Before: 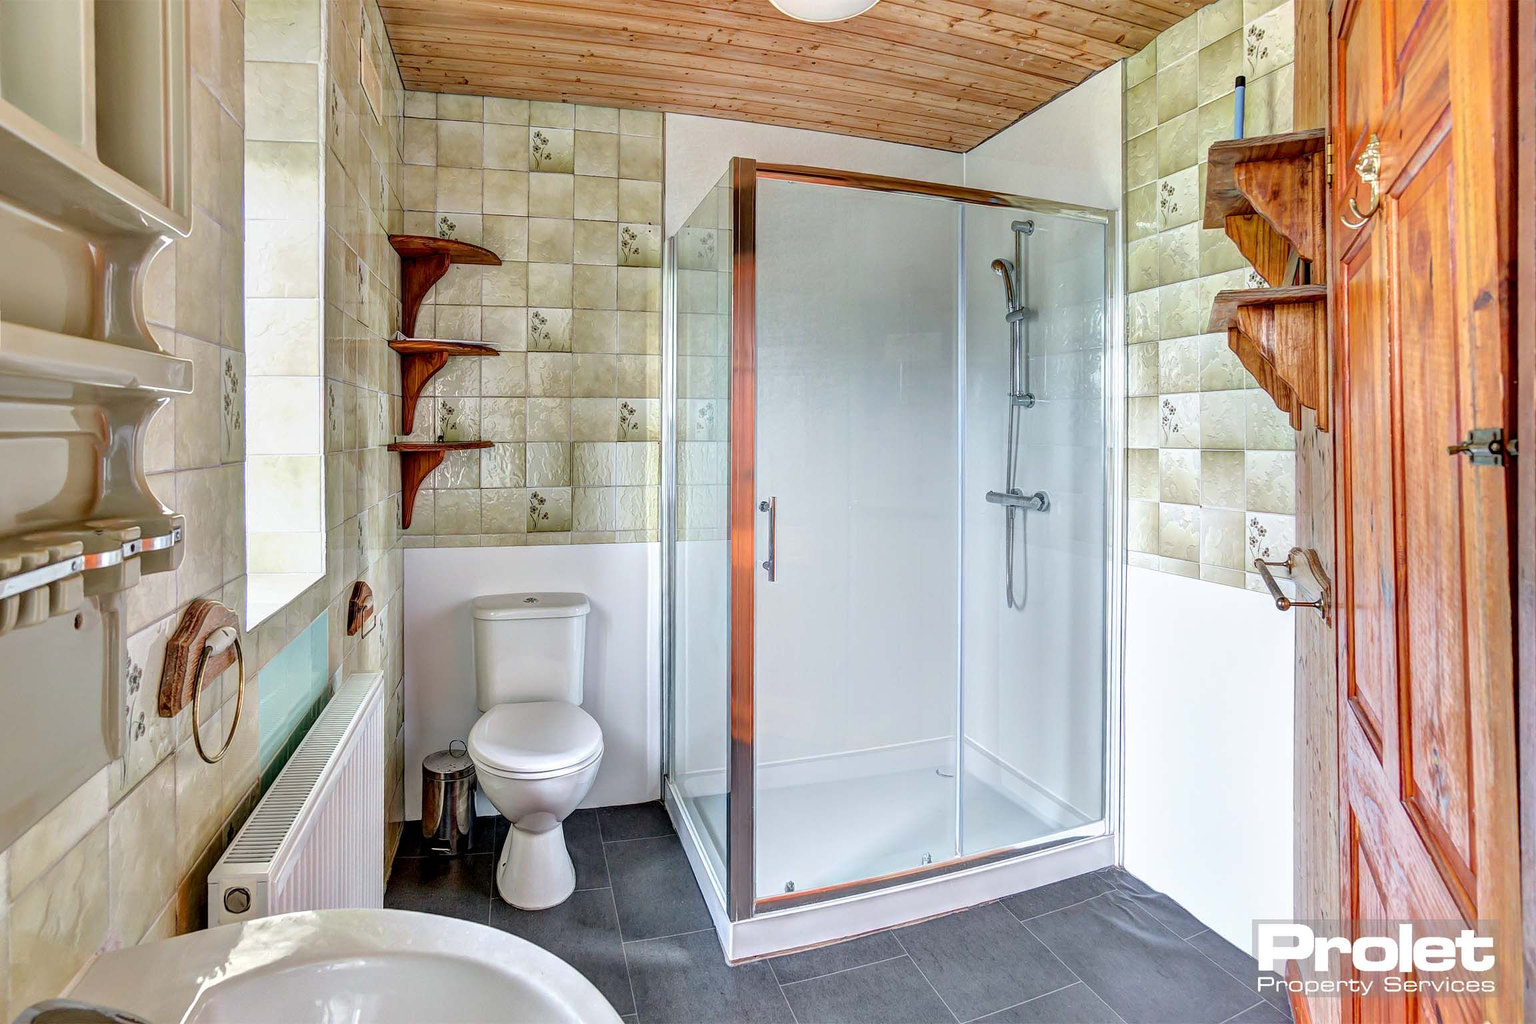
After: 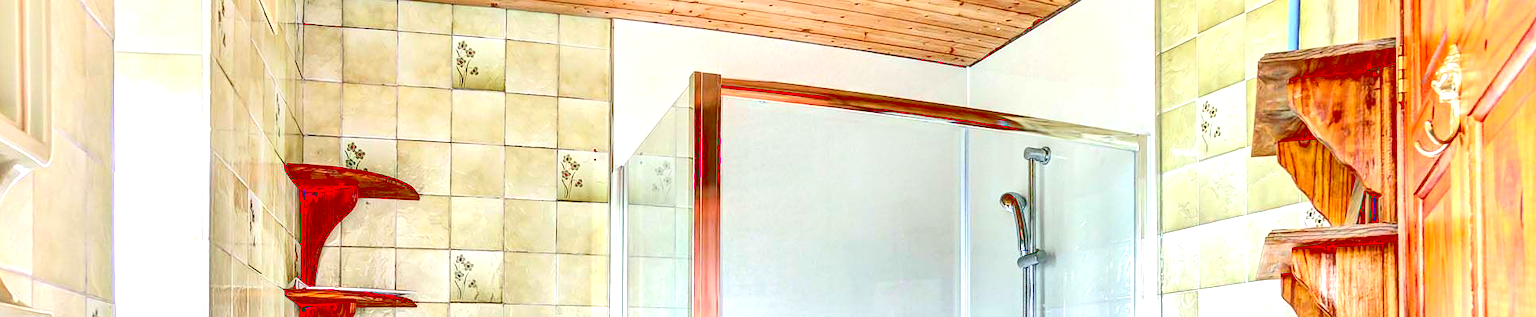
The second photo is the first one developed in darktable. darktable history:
tone curve: curves: ch0 [(0, 0.211) (0.15, 0.25) (1, 0.953)], color space Lab, linked channels, preserve colors none
crop and rotate: left 9.658%, top 9.444%, right 5.988%, bottom 64.418%
exposure: black level correction 0, exposure 1.19 EV, compensate highlight preservation false
contrast brightness saturation: contrast 0.212, brightness -0.105, saturation 0.206
